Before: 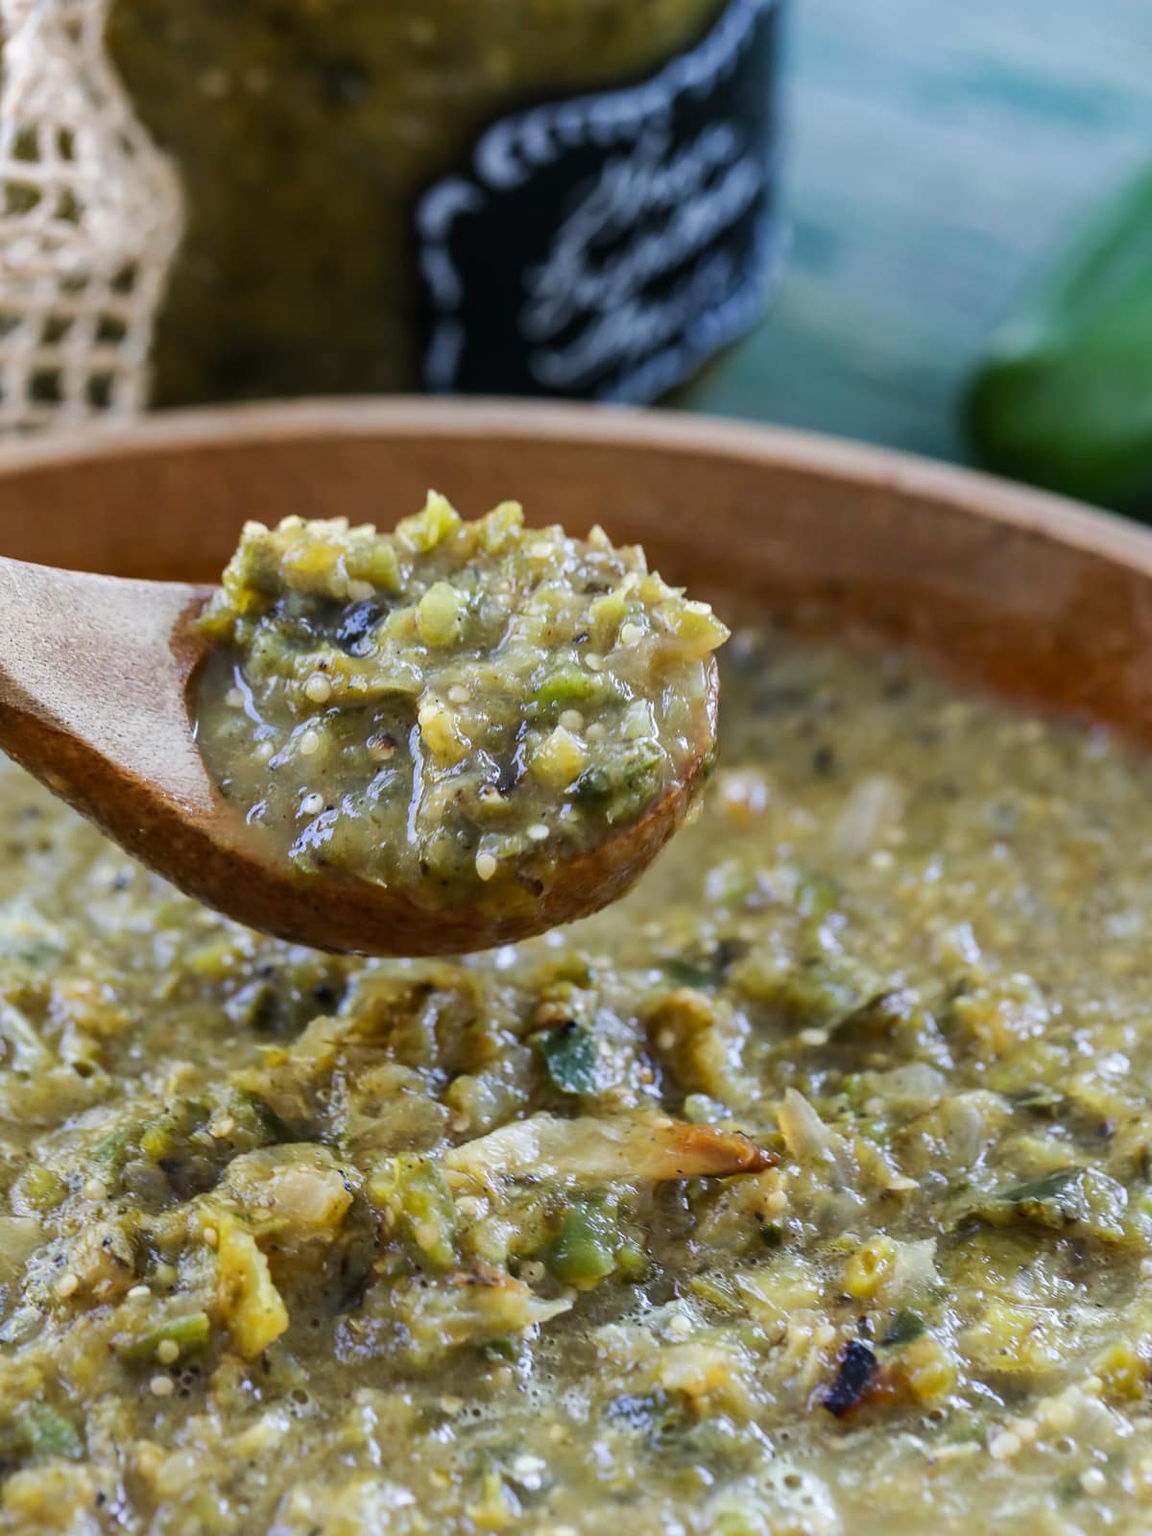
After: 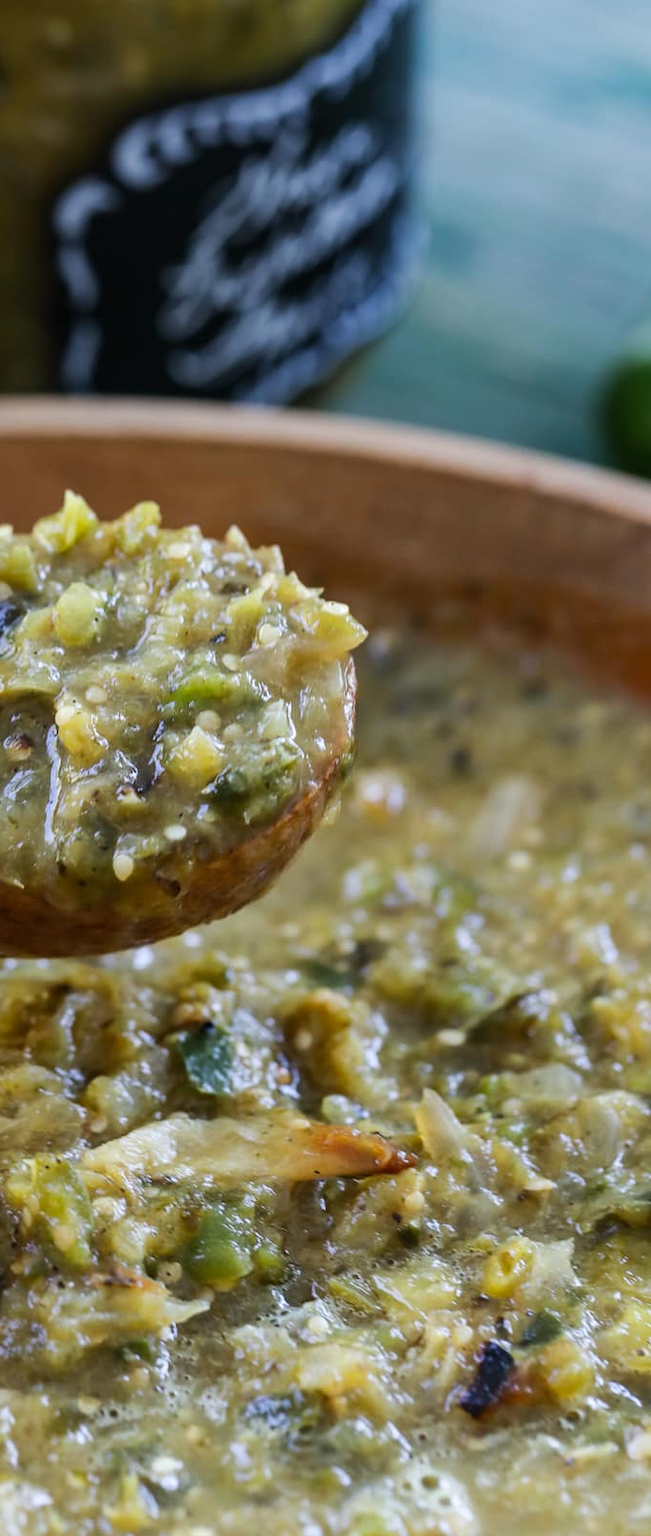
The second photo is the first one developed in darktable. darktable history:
crop: left 31.534%, top 0.023%, right 11.886%
